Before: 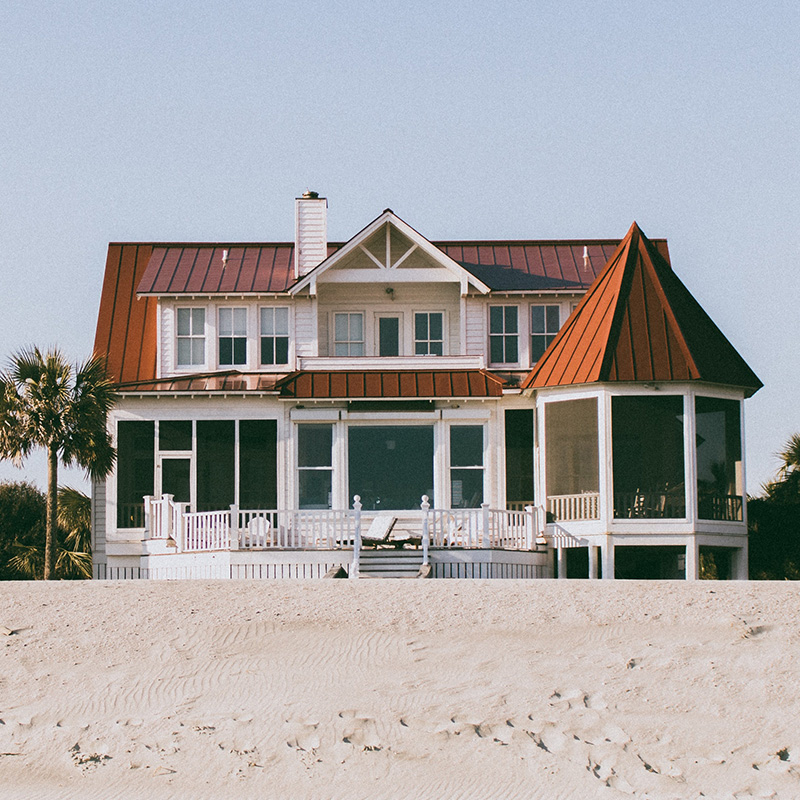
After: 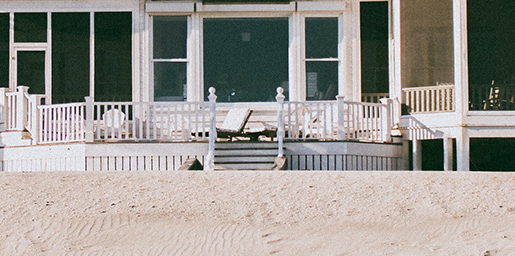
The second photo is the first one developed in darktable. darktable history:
local contrast: mode bilateral grid, contrast 28, coarseness 17, detail 115%, midtone range 0.2
tone equalizer: smoothing diameter 24.88%, edges refinement/feathering 12.66, preserve details guided filter
crop: left 18.172%, top 51.006%, right 17.385%, bottom 16.938%
